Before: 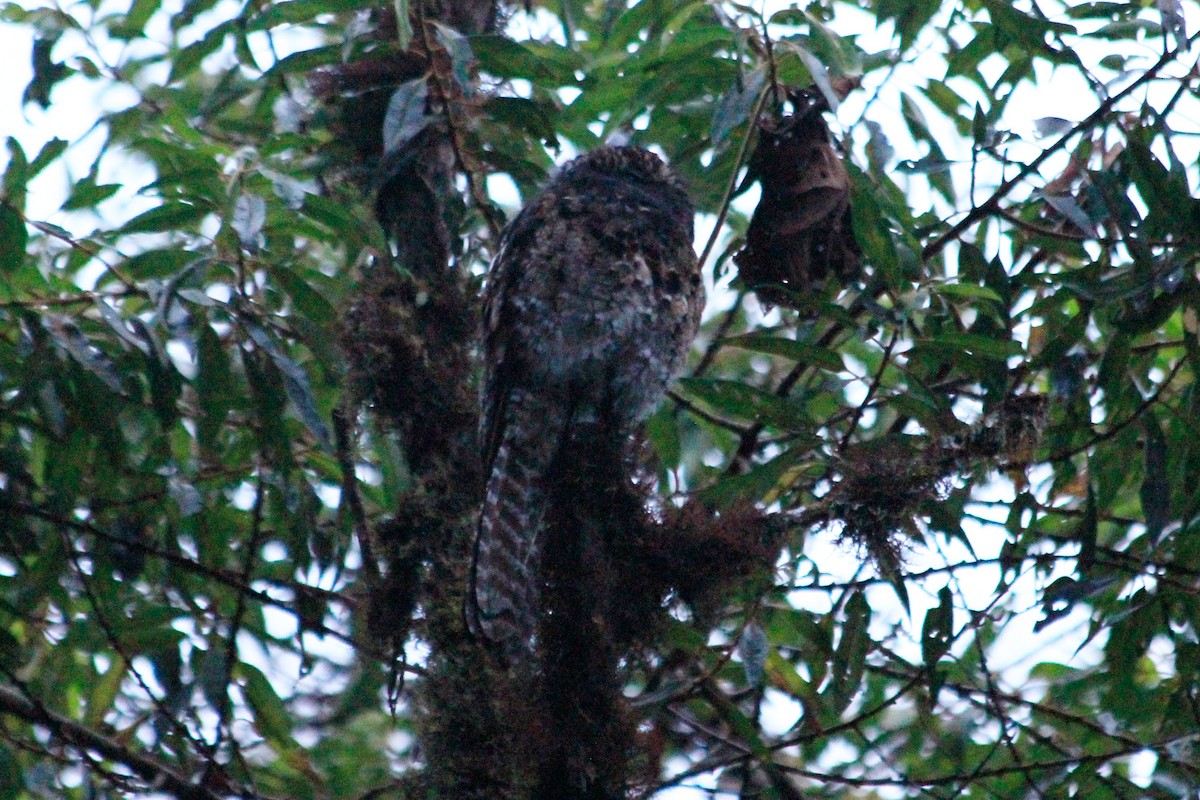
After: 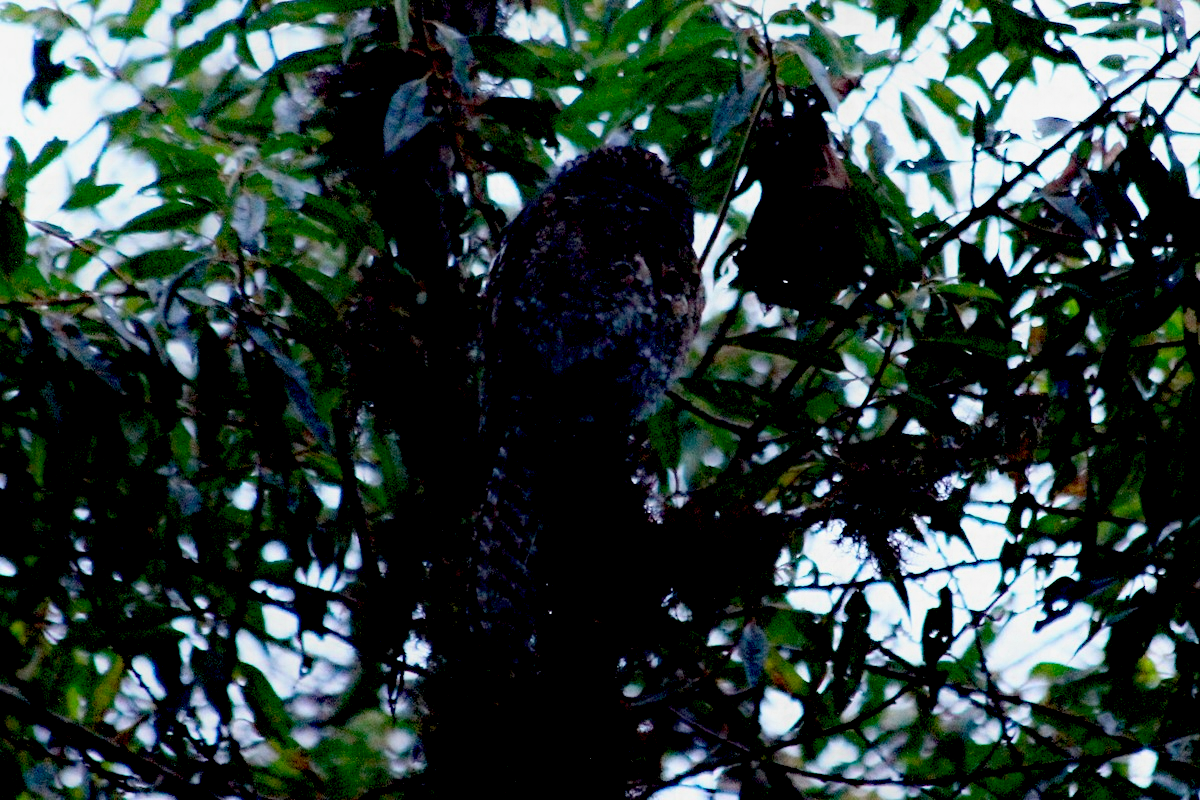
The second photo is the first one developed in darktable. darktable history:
contrast equalizer: y [[0.439, 0.44, 0.442, 0.457, 0.493, 0.498], [0.5 ×6], [0.5 ×6], [0 ×6], [0 ×6]]
exposure: black level correction 0.056, exposure -0.038 EV, compensate highlight preservation false
